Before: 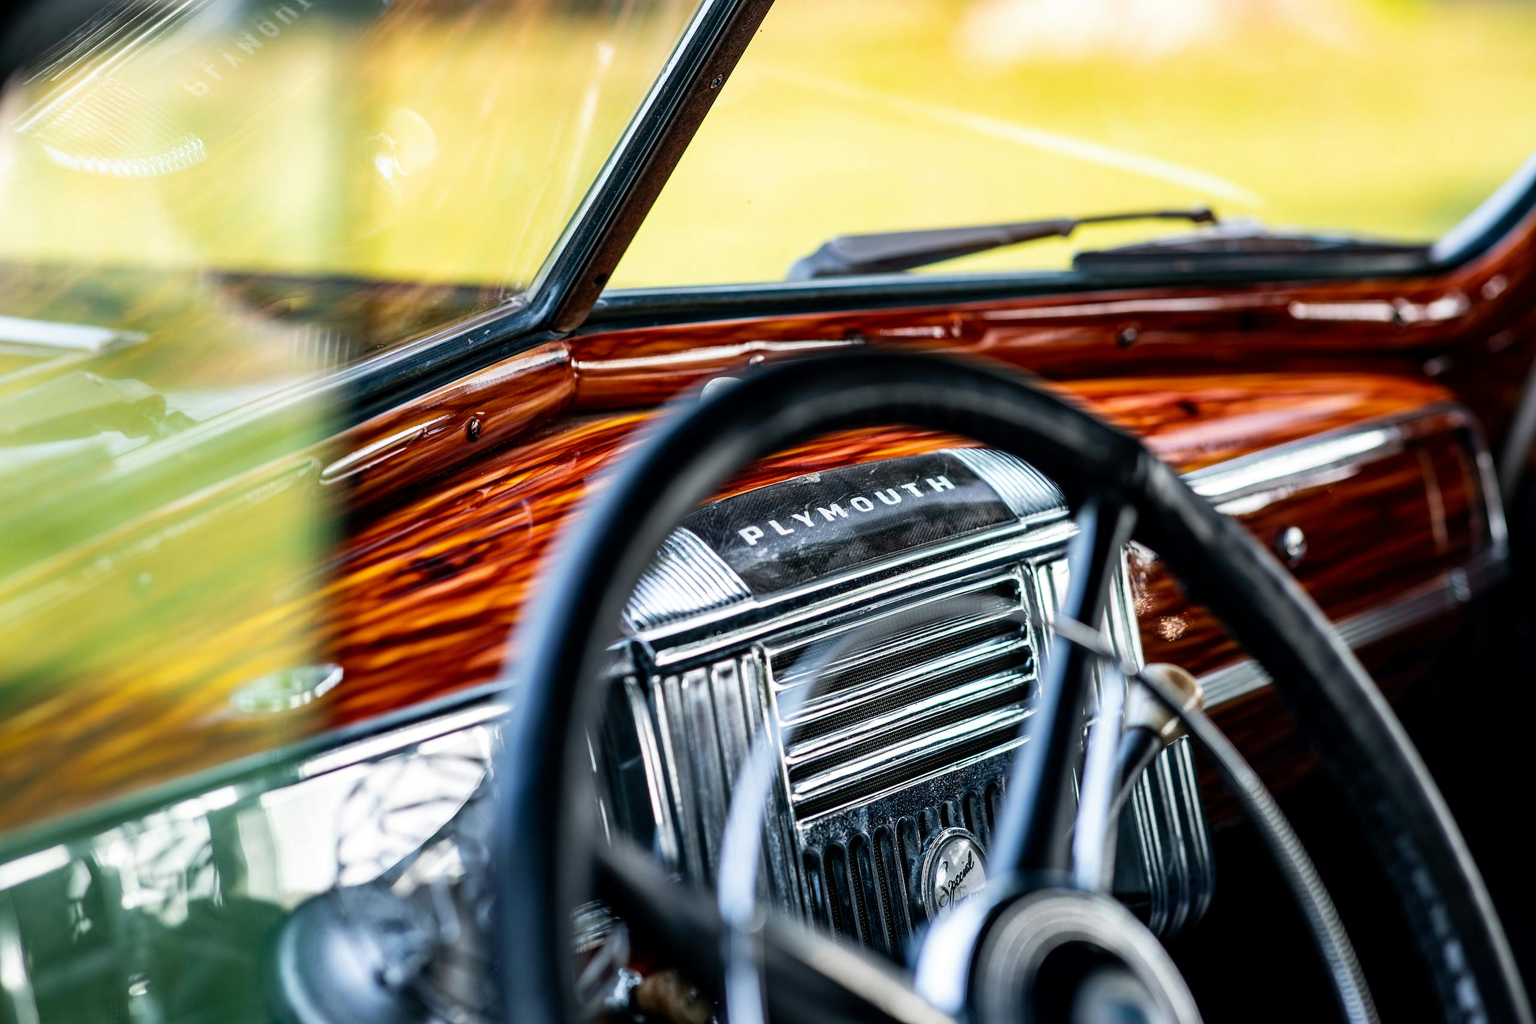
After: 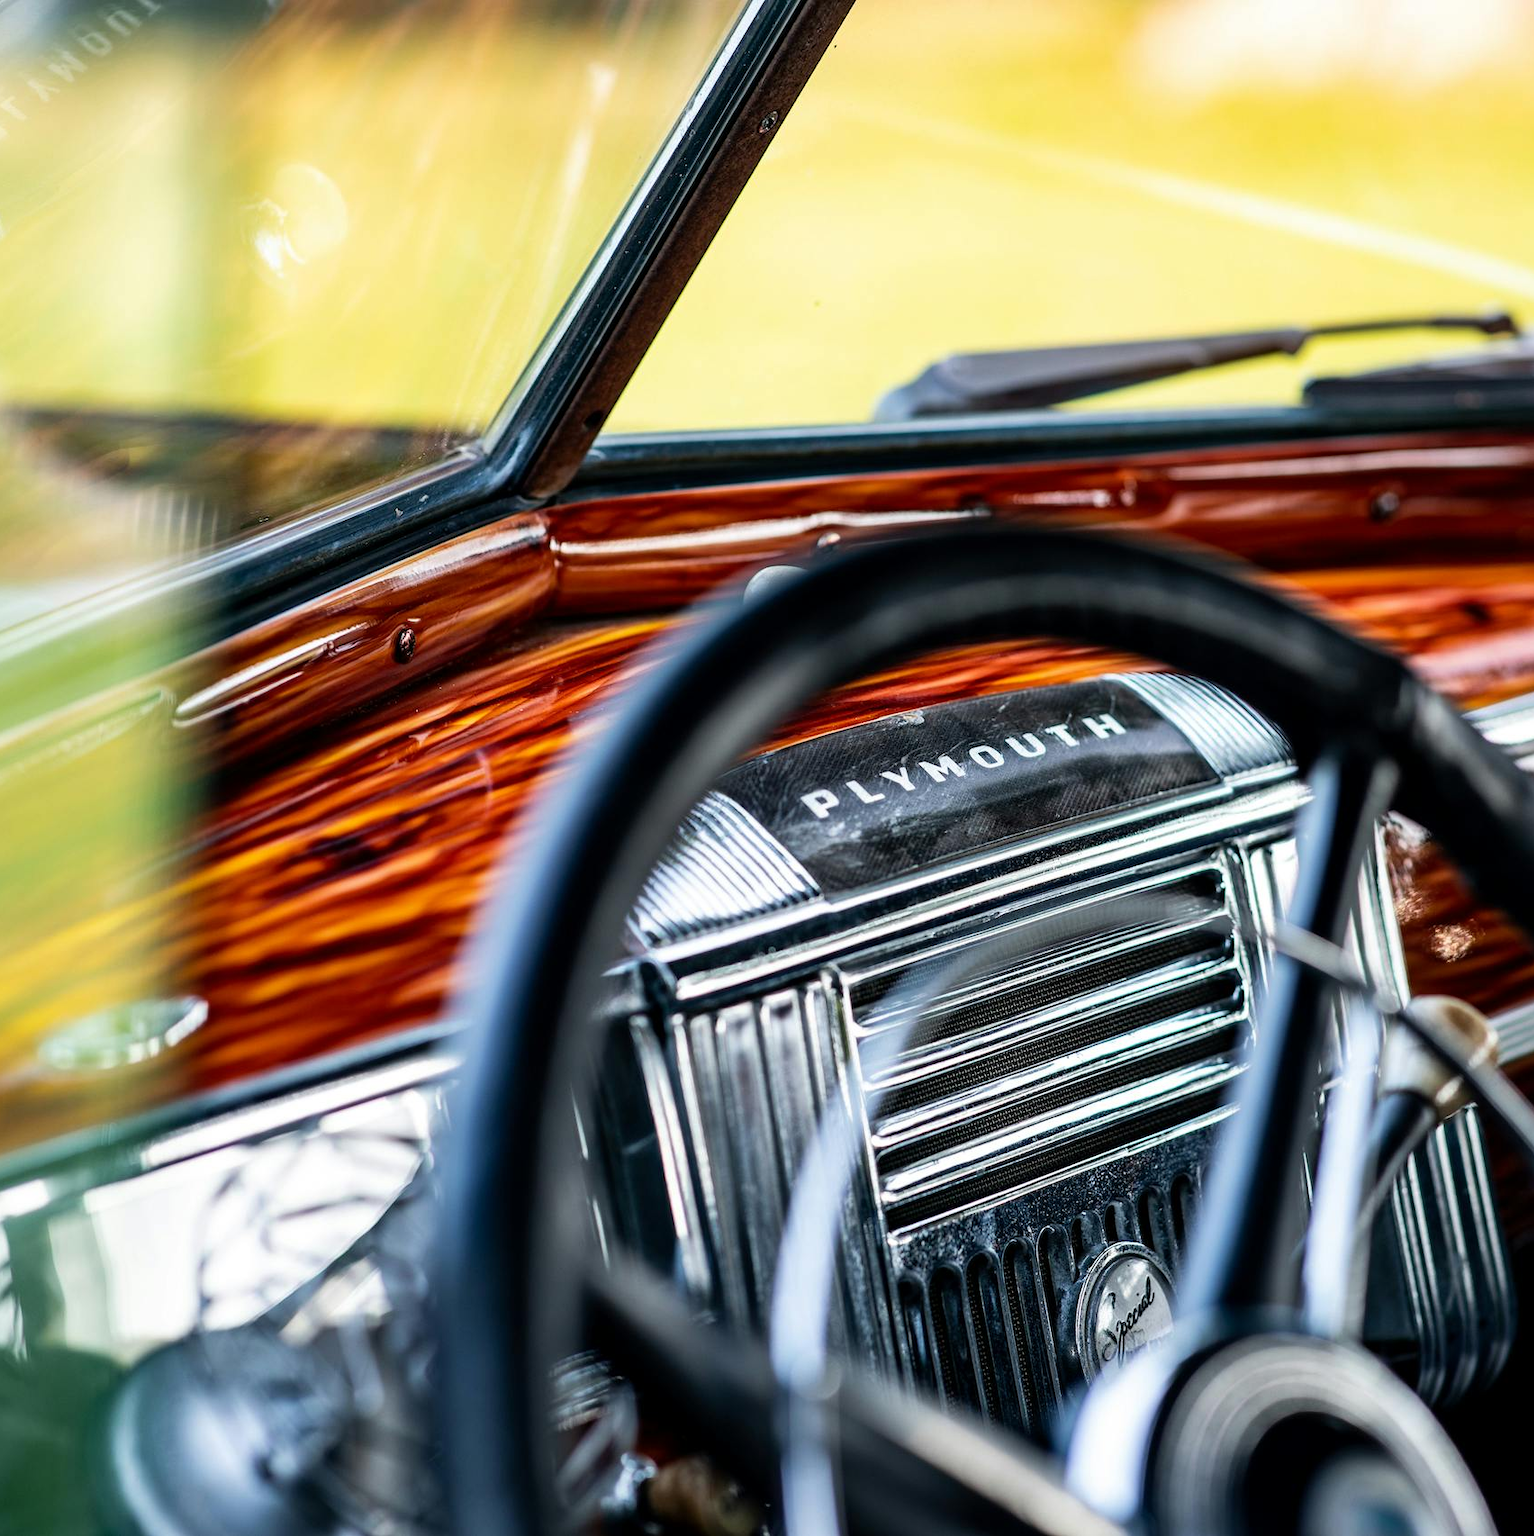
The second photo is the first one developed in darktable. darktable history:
crop and rotate: left 13.337%, right 20.065%
